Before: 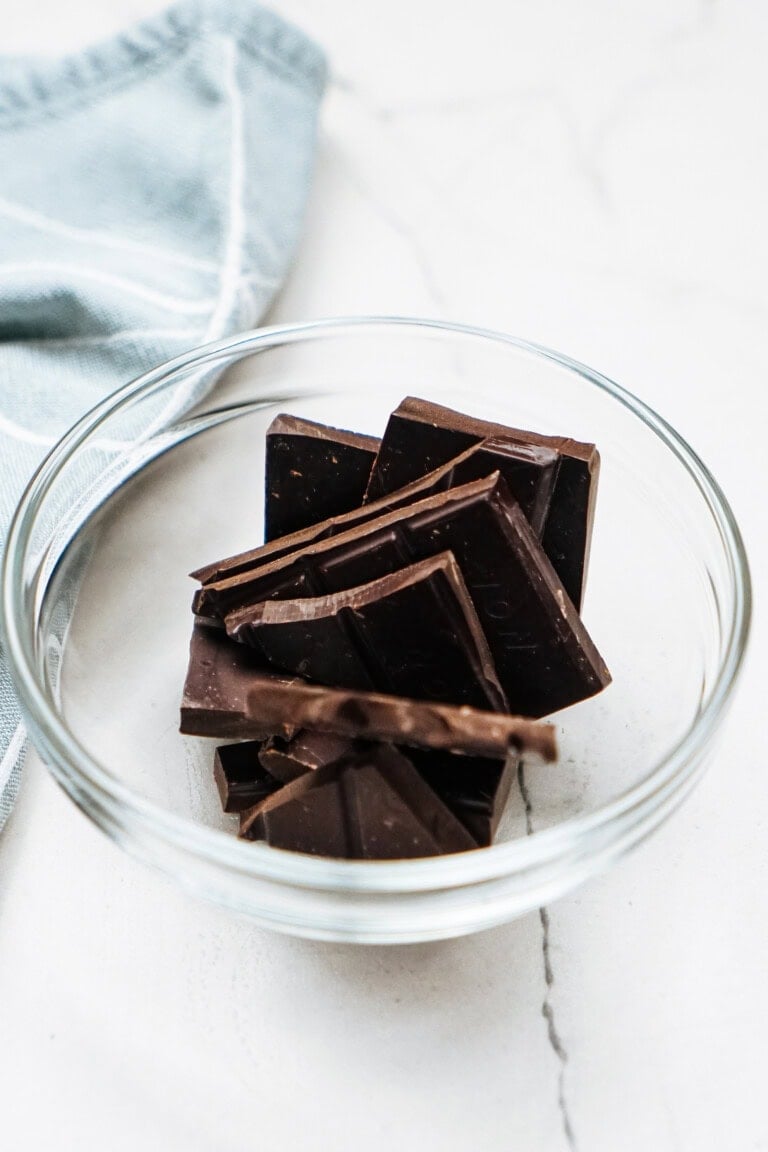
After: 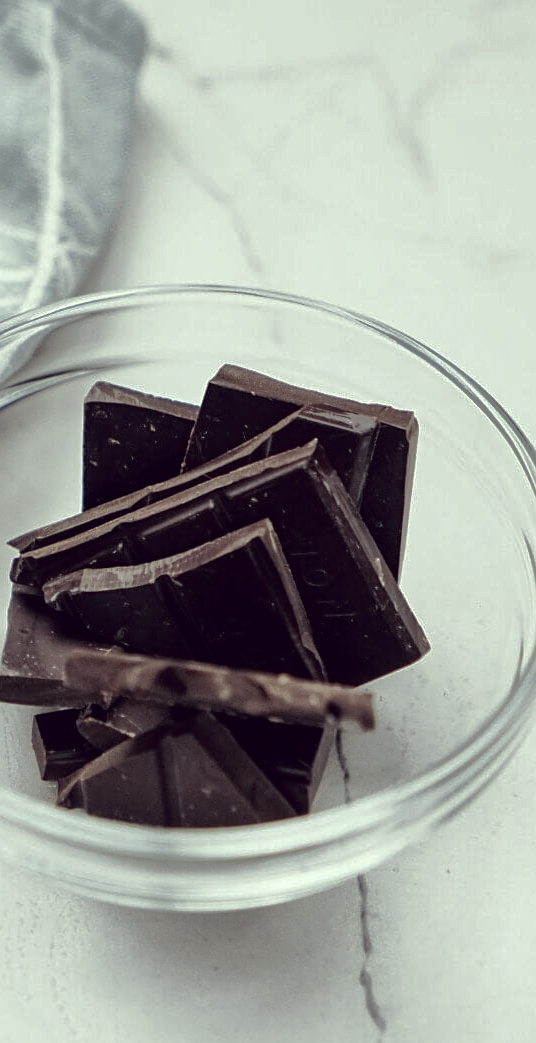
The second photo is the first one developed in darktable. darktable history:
shadows and highlights: shadows 39.8, highlights -60.09
crop and rotate: left 23.707%, top 2.829%, right 6.401%, bottom 6.556%
contrast brightness saturation: brightness -0.088
sharpen: amount 0.211
color correction: highlights a* -20.97, highlights b* 20.2, shadows a* 19.52, shadows b* -20.86, saturation 0.388
